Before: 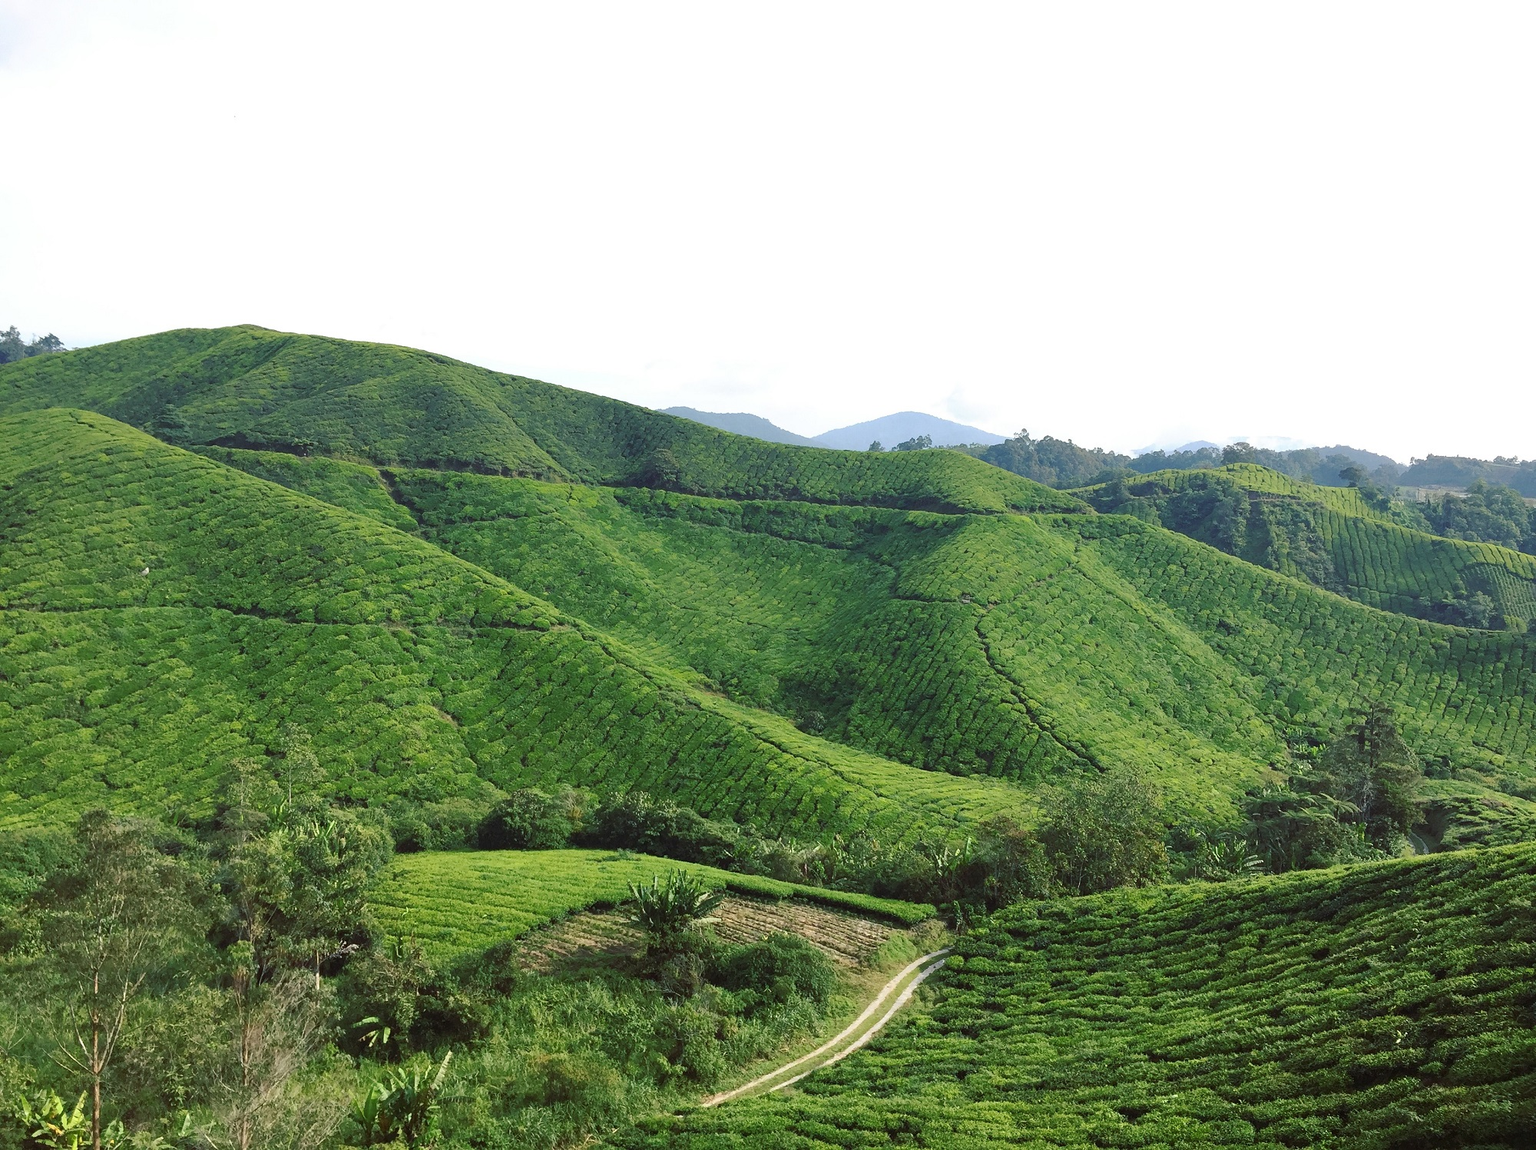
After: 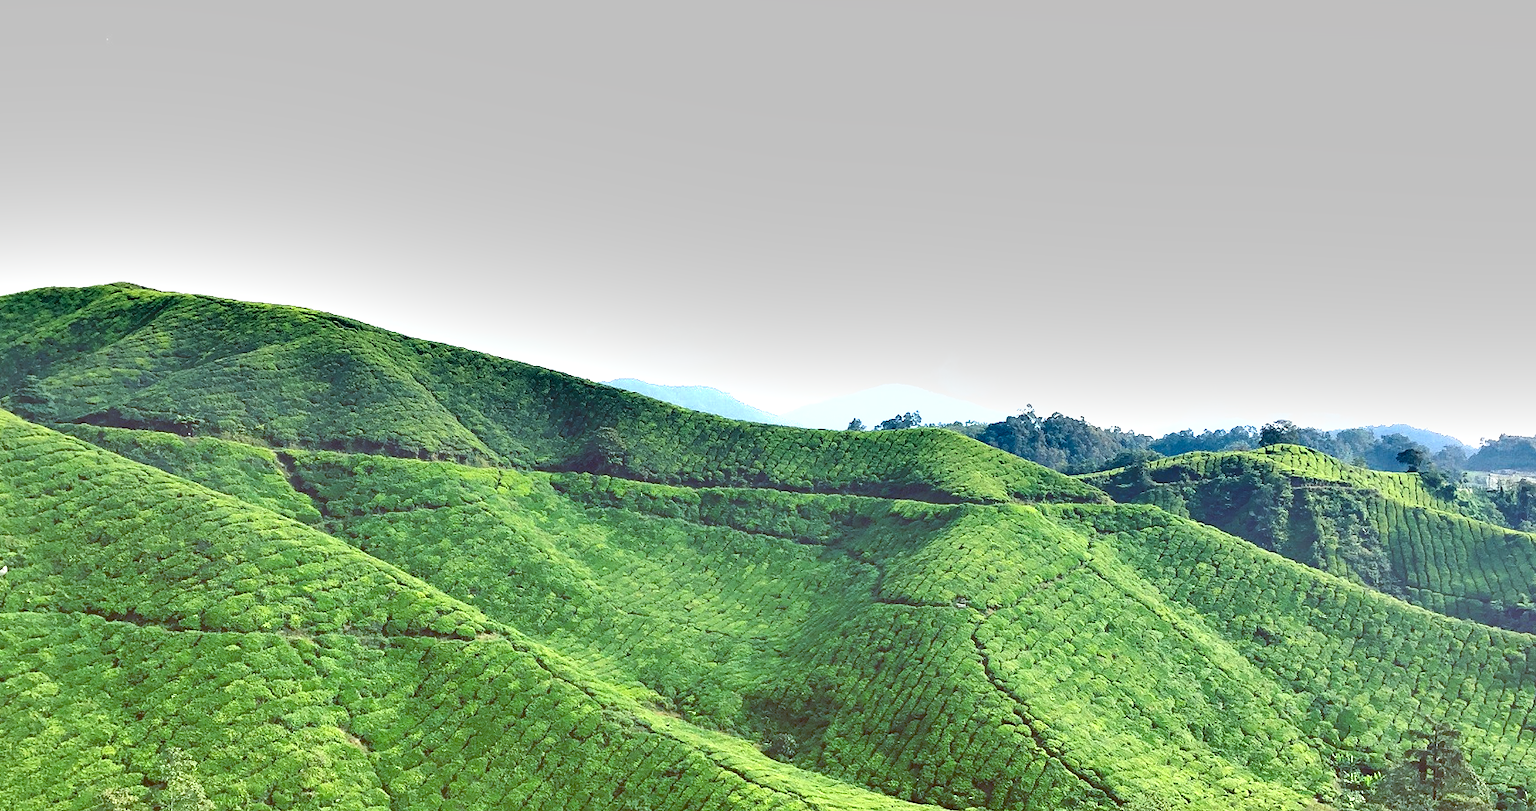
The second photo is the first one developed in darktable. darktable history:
white balance: emerald 1
shadows and highlights: soften with gaussian
crop and rotate: left 9.345%, top 7.22%, right 4.982%, bottom 32.331%
exposure: black level correction 0, exposure 1.1 EV, compensate highlight preservation false
color balance: lift [1, 1.015, 1.004, 0.985], gamma [1, 0.958, 0.971, 1.042], gain [1, 0.956, 0.977, 1.044]
